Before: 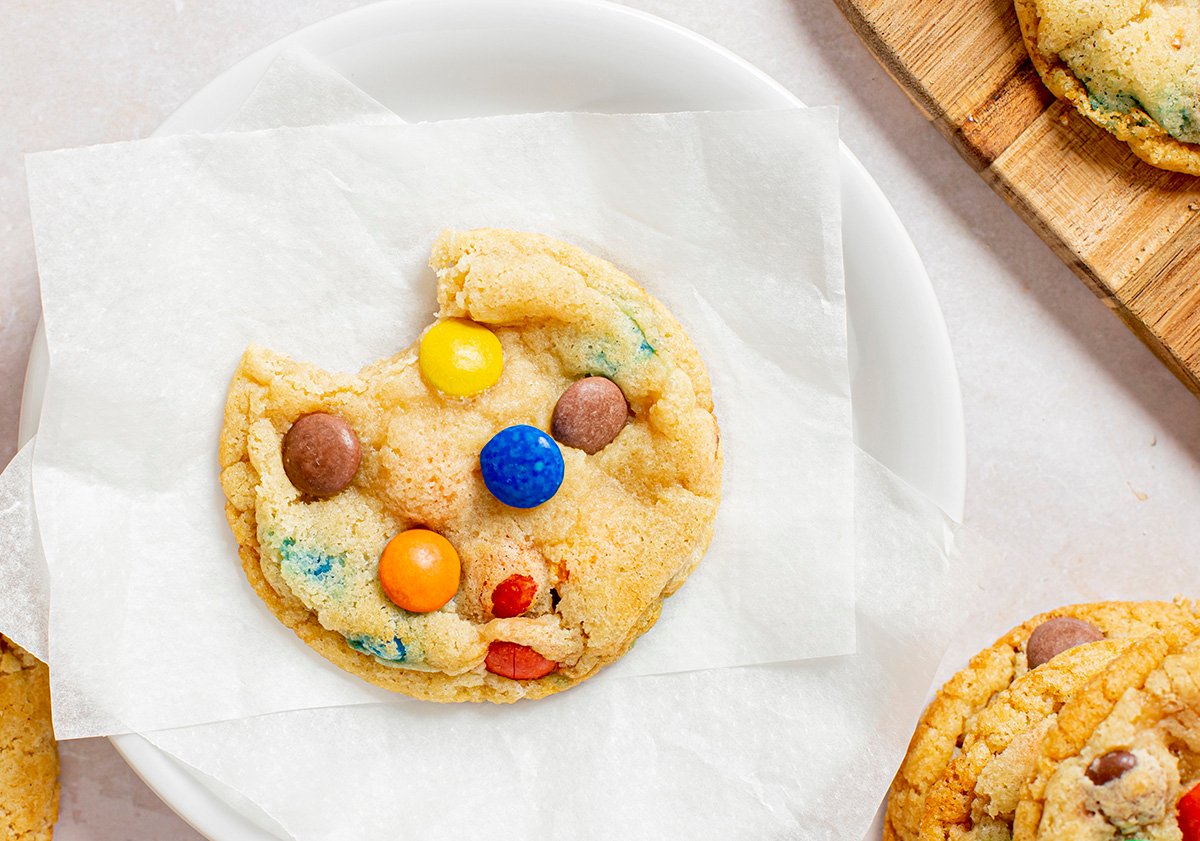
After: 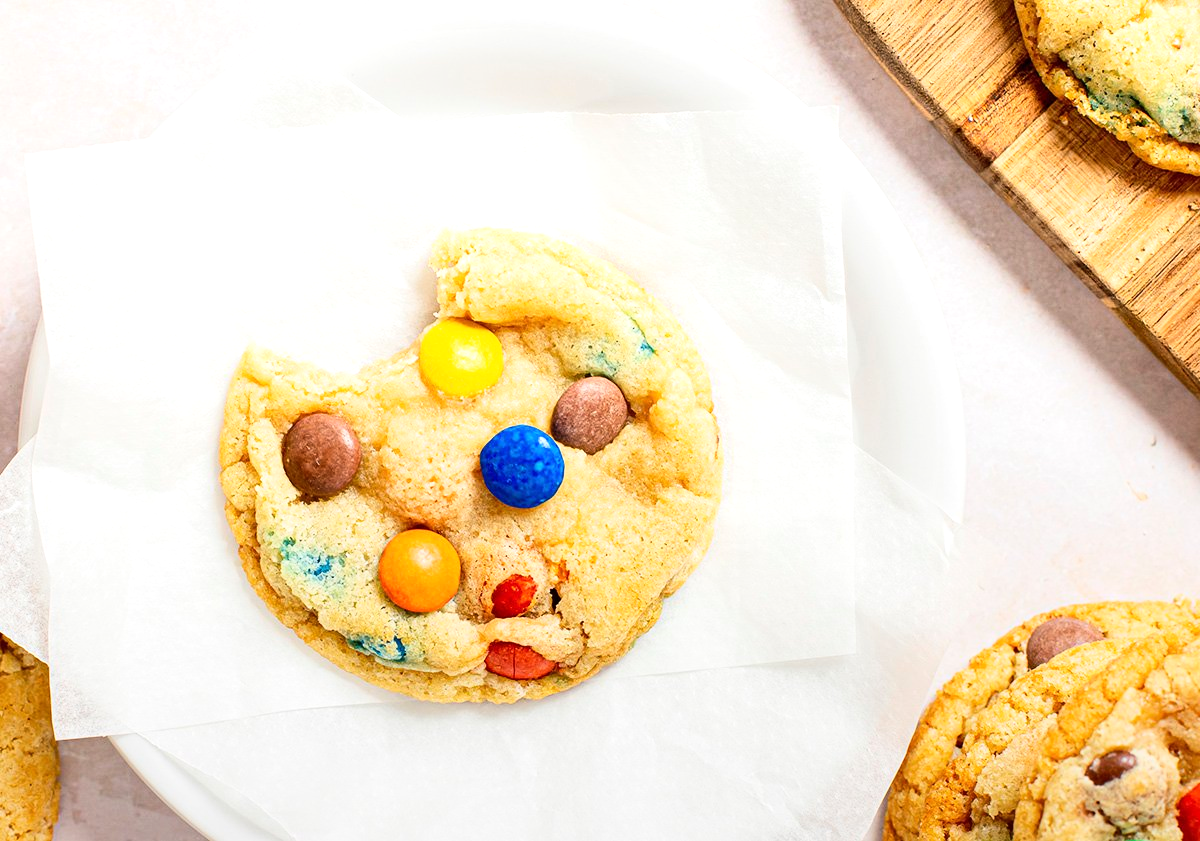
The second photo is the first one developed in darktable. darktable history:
graduated density: rotation -180°, offset 27.42
tone equalizer: -8 EV -0.417 EV, -7 EV -0.389 EV, -6 EV -0.333 EV, -5 EV -0.222 EV, -3 EV 0.222 EV, -2 EV 0.333 EV, -1 EV 0.389 EV, +0 EV 0.417 EV, edges refinement/feathering 500, mask exposure compensation -1.57 EV, preserve details no
base curve: curves: ch0 [(0, 0) (0.666, 0.806) (1, 1)]
